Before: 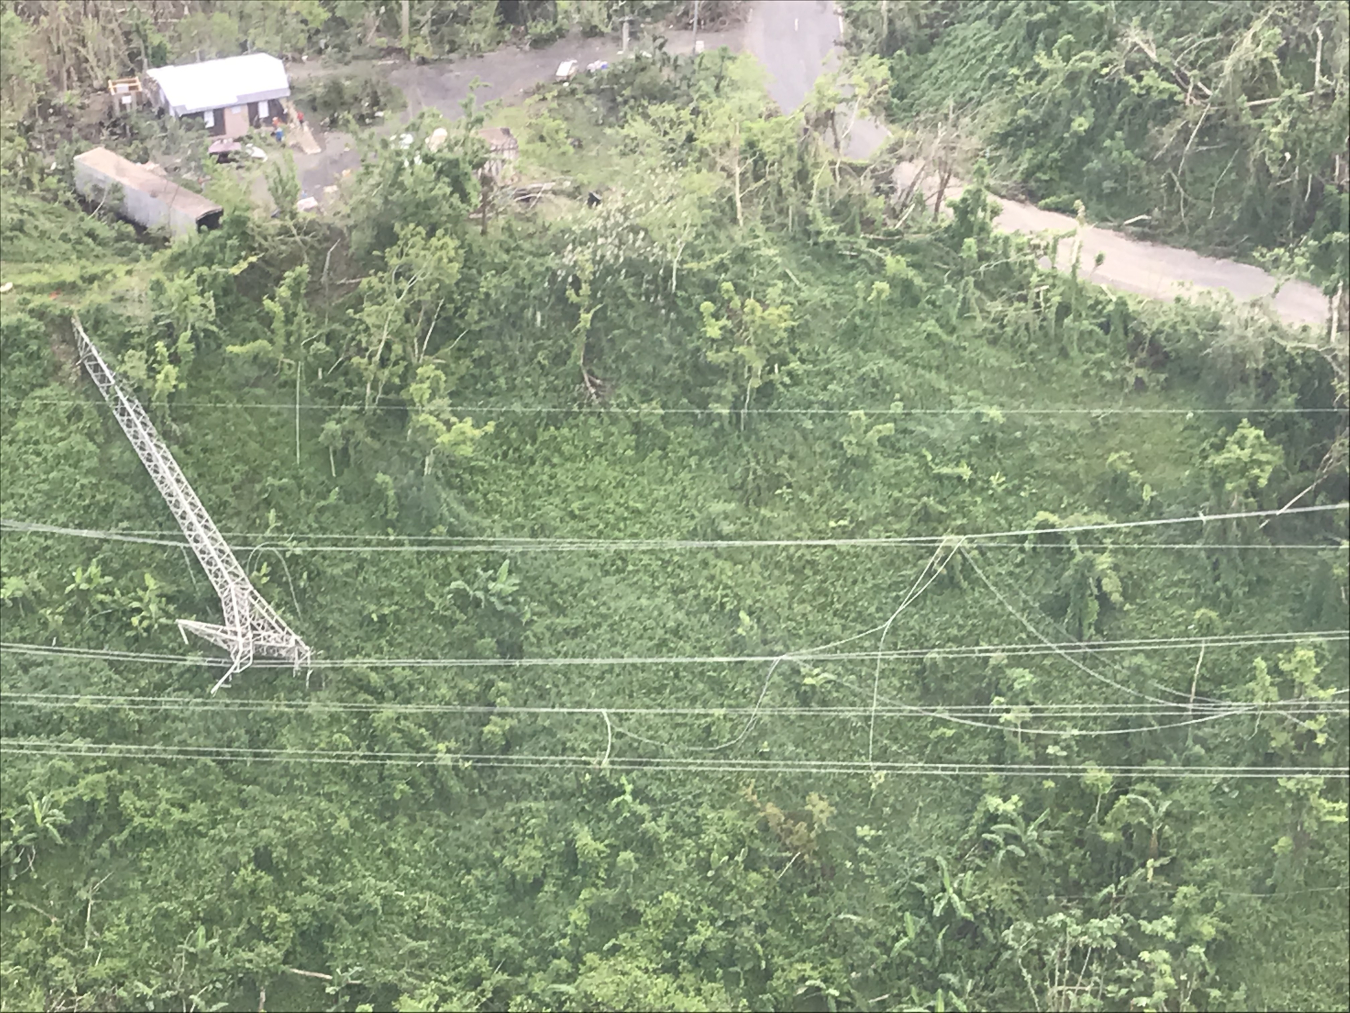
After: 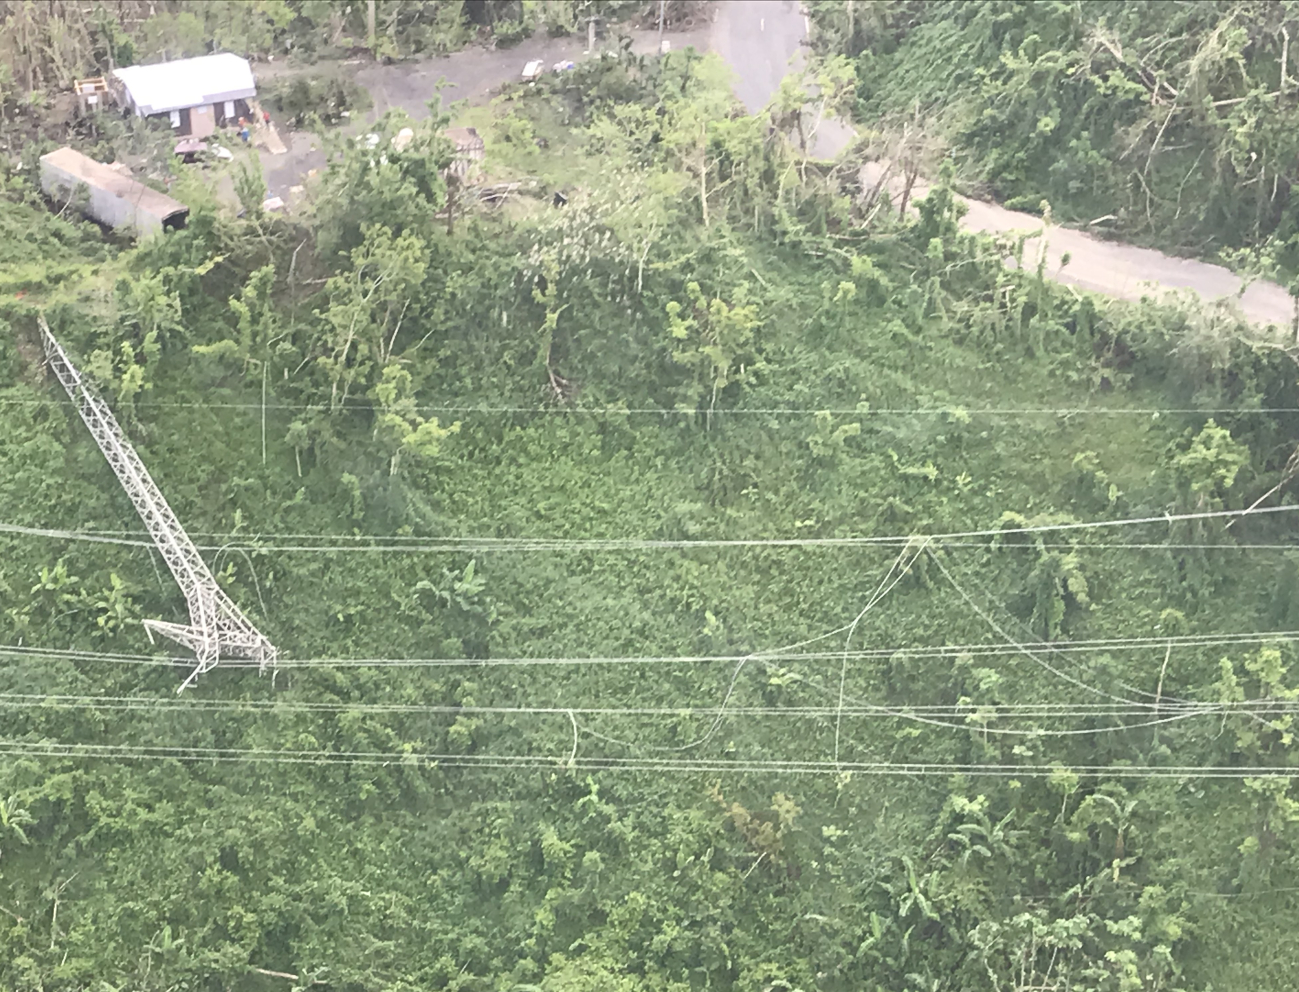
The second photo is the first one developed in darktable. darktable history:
crop and rotate: left 2.56%, right 1.172%, bottom 2.036%
